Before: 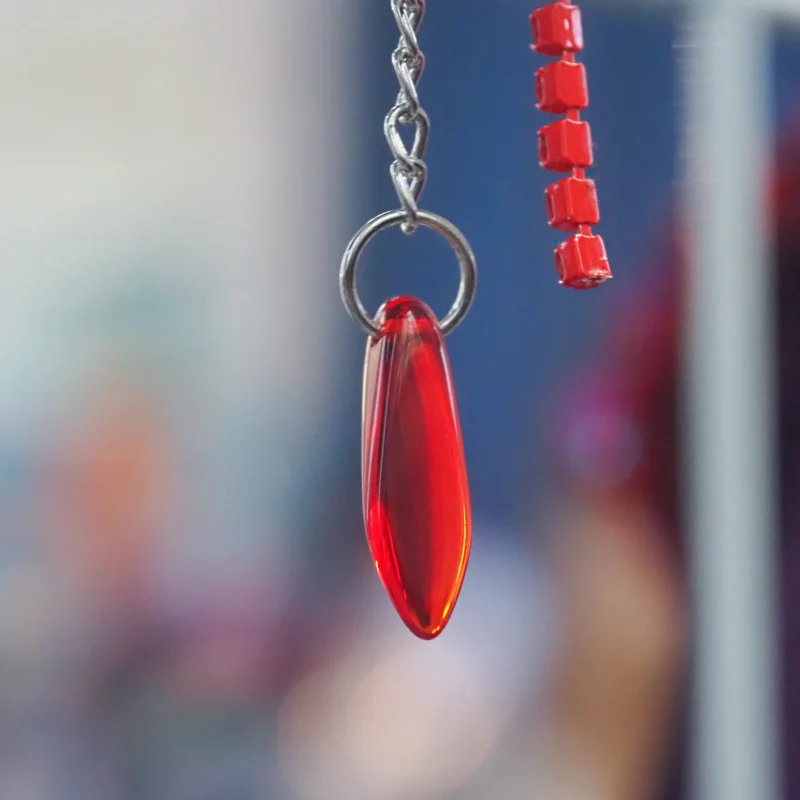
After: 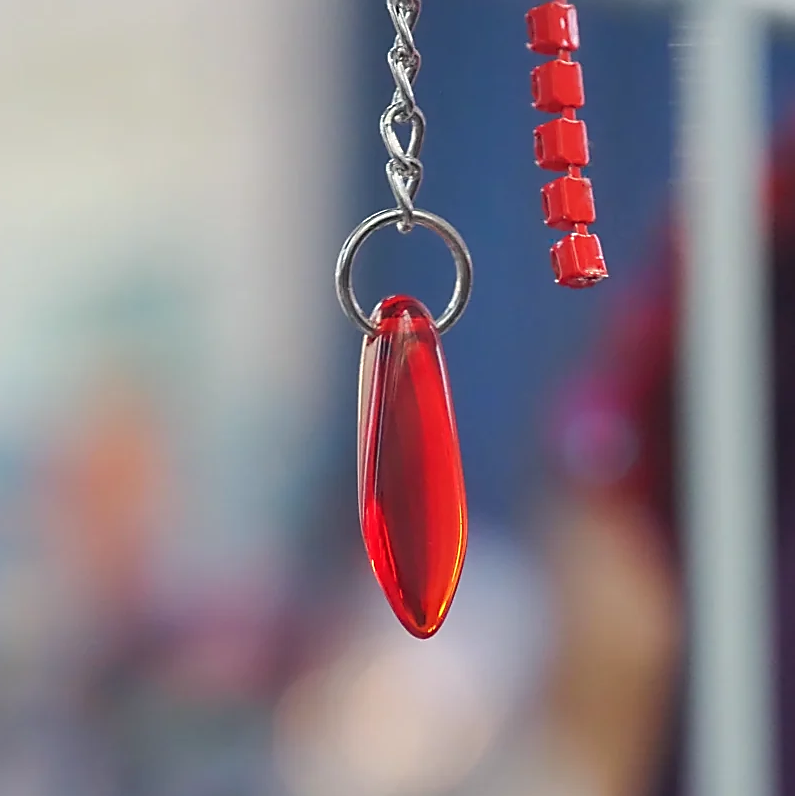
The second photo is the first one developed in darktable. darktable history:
sharpen: radius 1.4, amount 1.25, threshold 0.7
crop and rotate: left 0.614%, top 0.179%, bottom 0.309%
color correction: highlights b* 3
